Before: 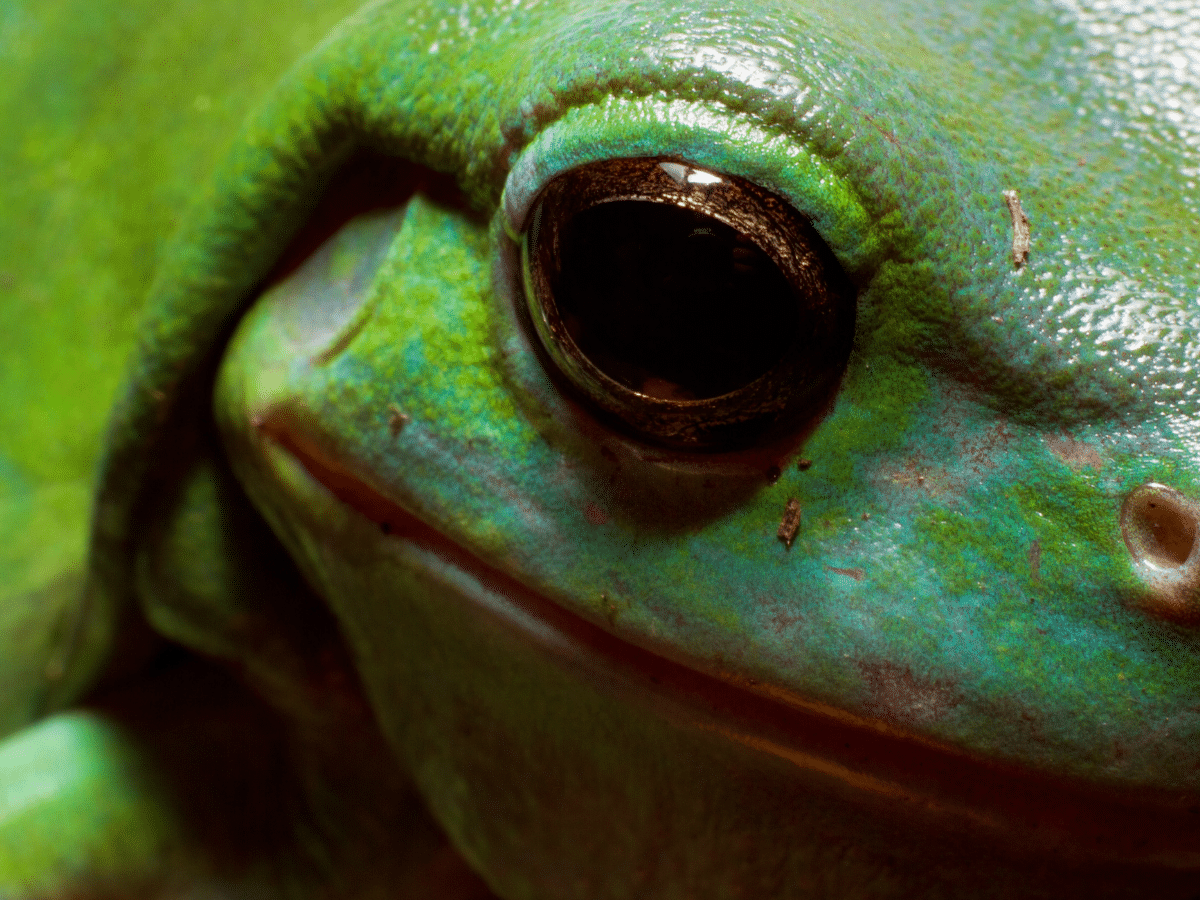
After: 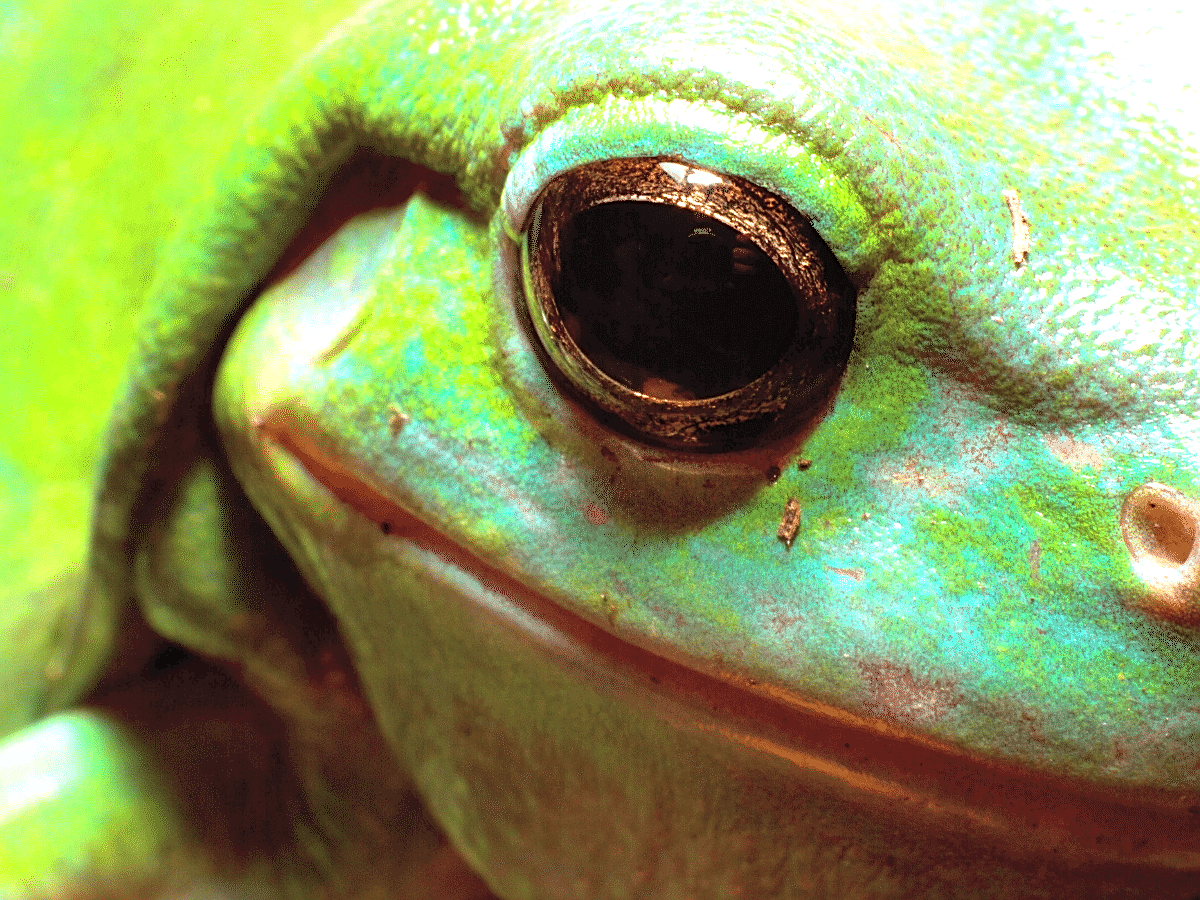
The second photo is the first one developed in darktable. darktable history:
exposure: black level correction 0, exposure 1.75 EV, compensate exposure bias true, compensate highlight preservation false
contrast brightness saturation: brightness 0.15
sharpen: on, module defaults
